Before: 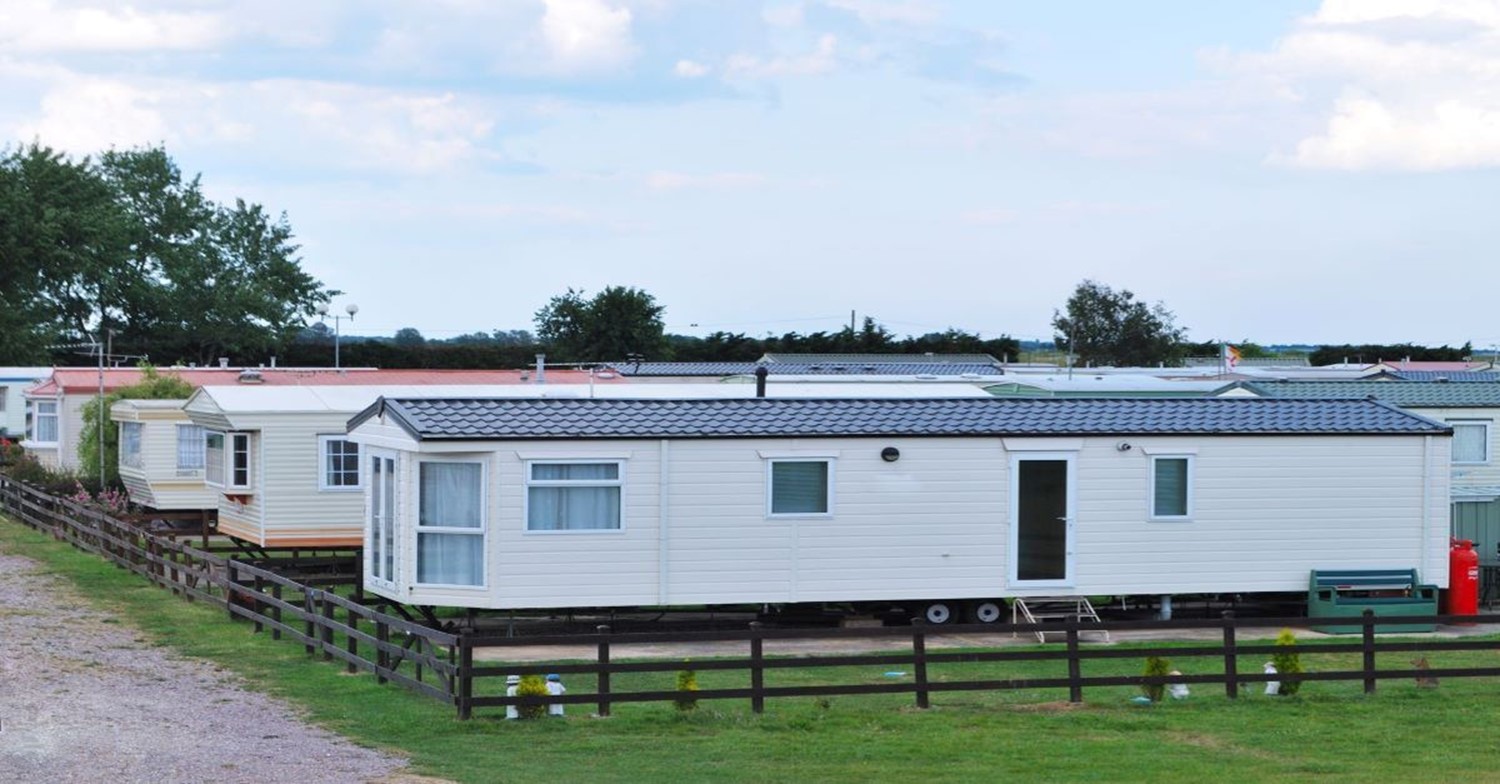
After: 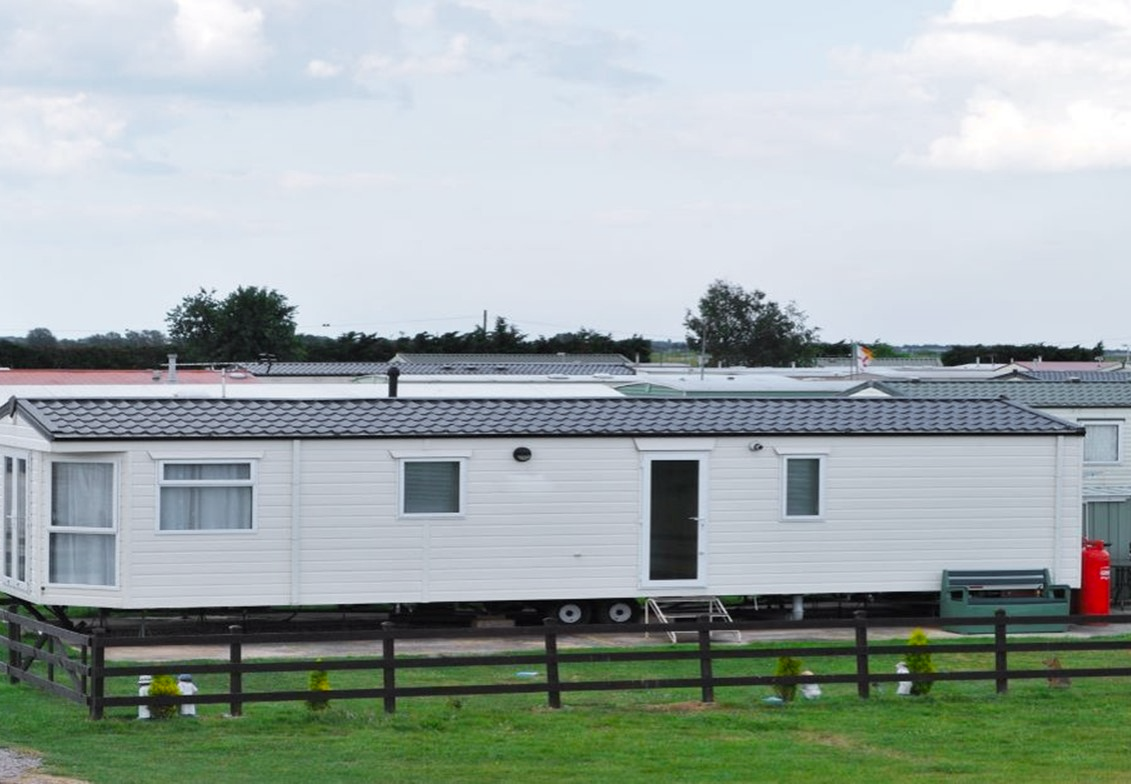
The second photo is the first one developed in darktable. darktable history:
color zones: curves: ch1 [(0.25, 0.61) (0.75, 0.248)]
crop and rotate: left 24.6%
white balance: emerald 1
